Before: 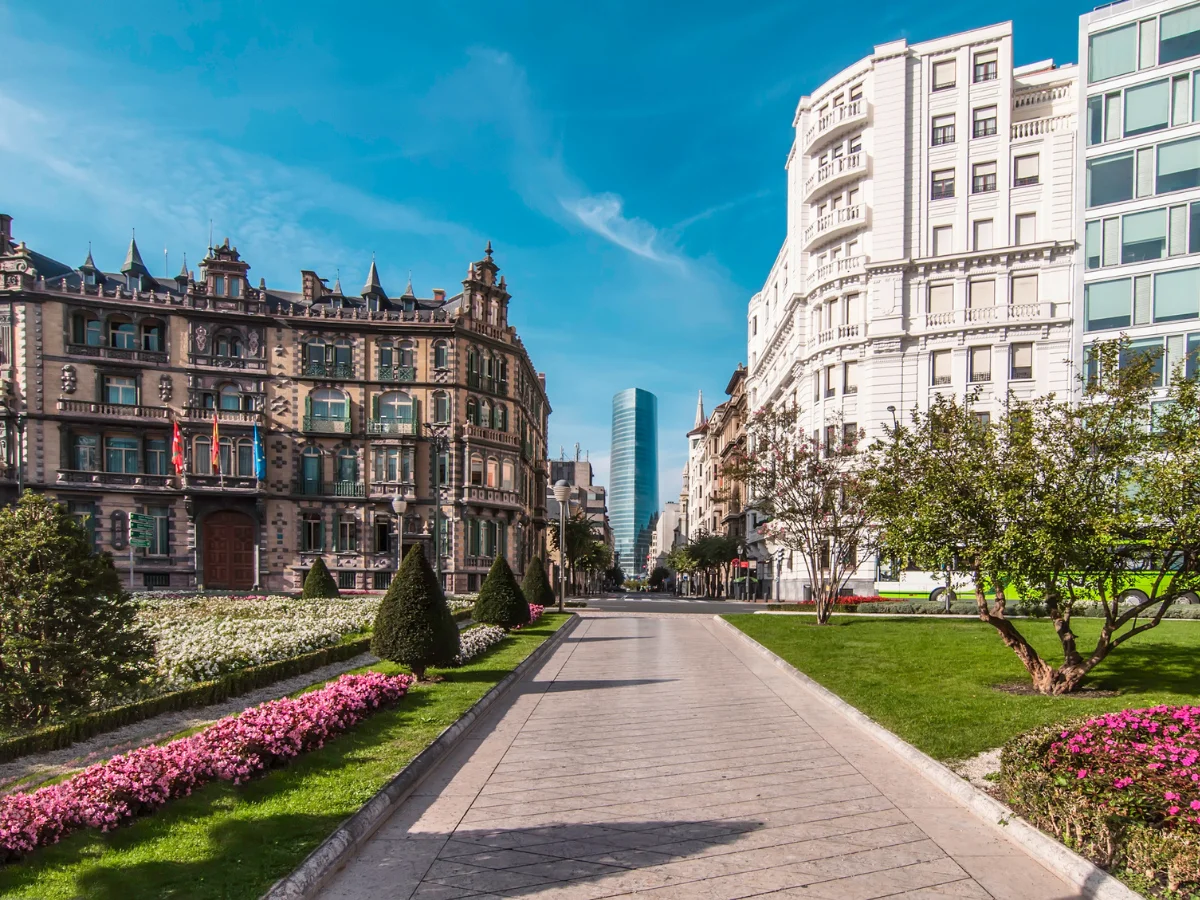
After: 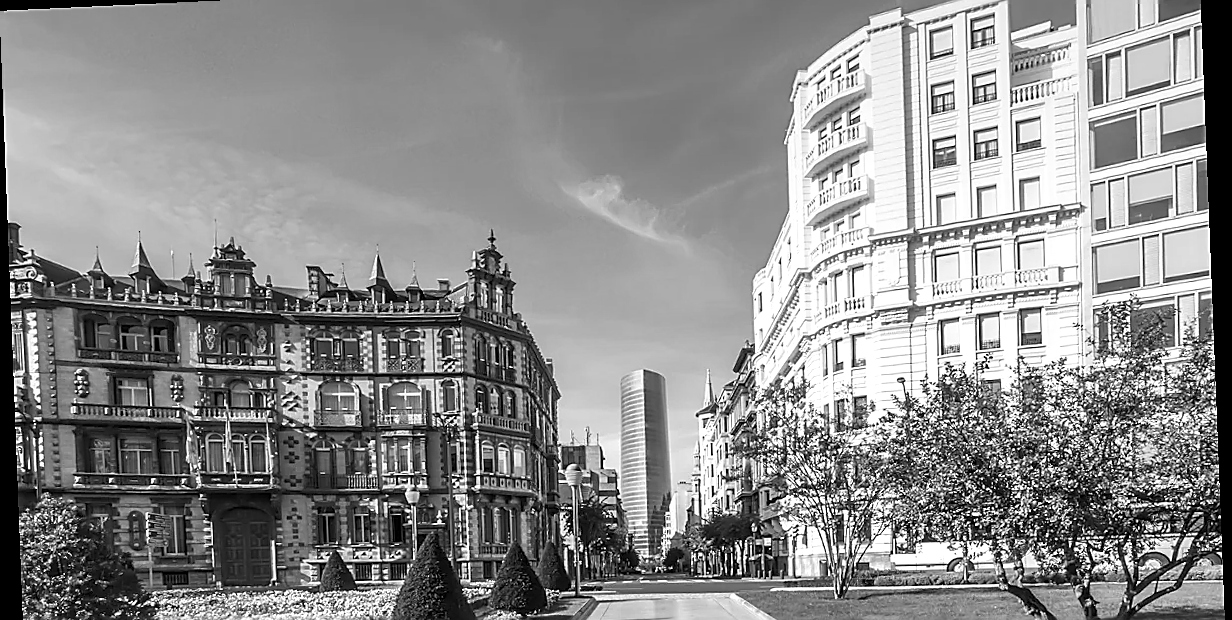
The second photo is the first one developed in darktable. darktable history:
sharpen: radius 1.4, amount 1.25, threshold 0.7
exposure: black level correction 0.001, exposure 0.5 EV, compensate exposure bias true, compensate highlight preservation false
monochrome: a 1.94, b -0.638
crop and rotate: top 4.848%, bottom 29.503%
color correction: highlights a* 19.59, highlights b* 27.49, shadows a* 3.46, shadows b* -17.28, saturation 0.73
rotate and perspective: rotation -2.22°, lens shift (horizontal) -0.022, automatic cropping off
graduated density: on, module defaults
